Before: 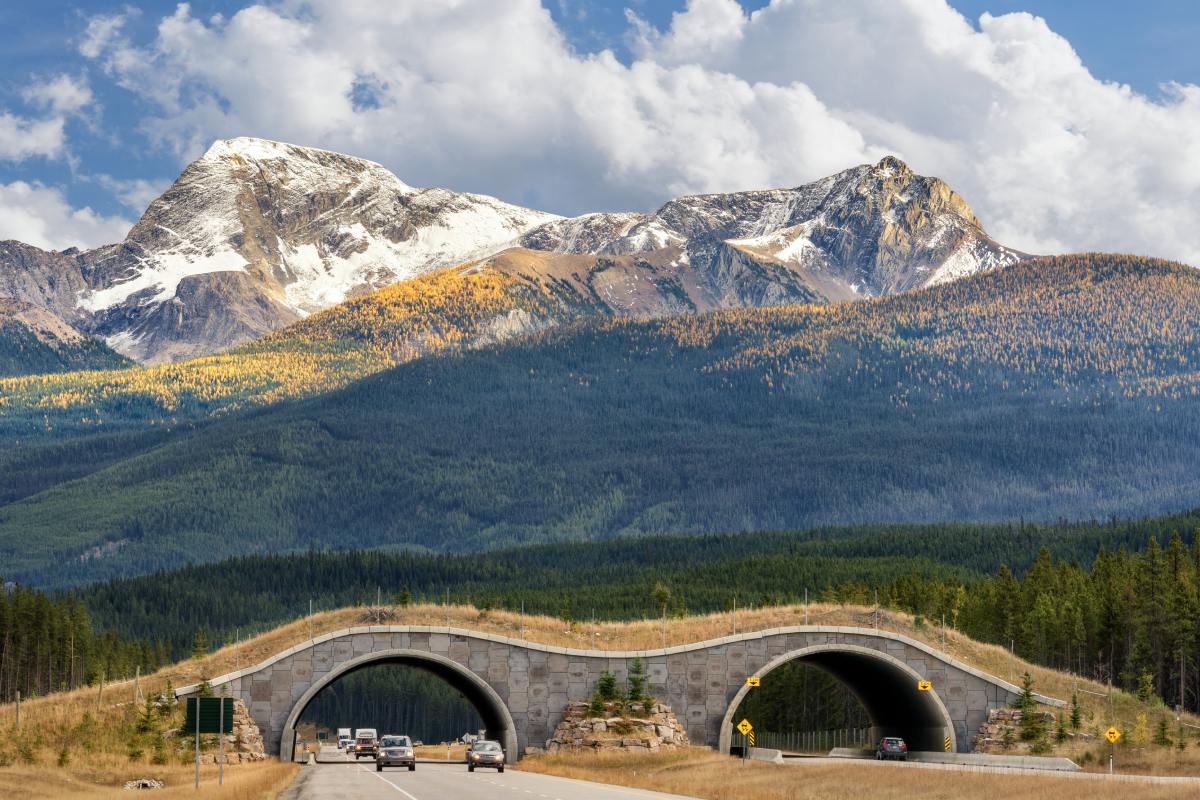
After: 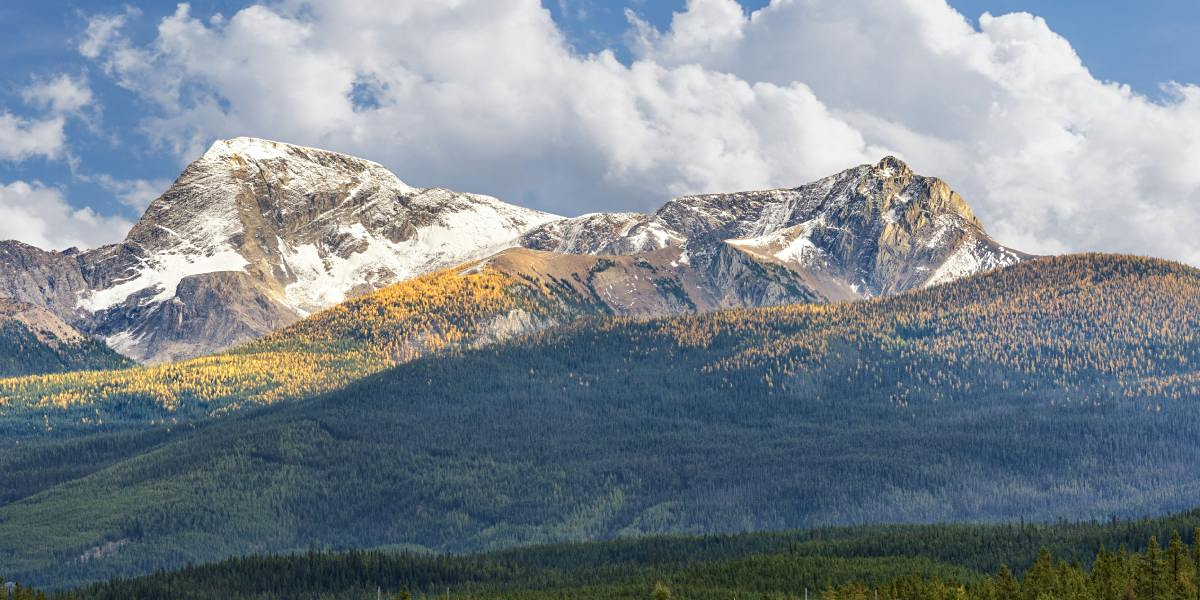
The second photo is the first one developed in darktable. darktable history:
sharpen: amount 0.2
crop: bottom 24.967%
